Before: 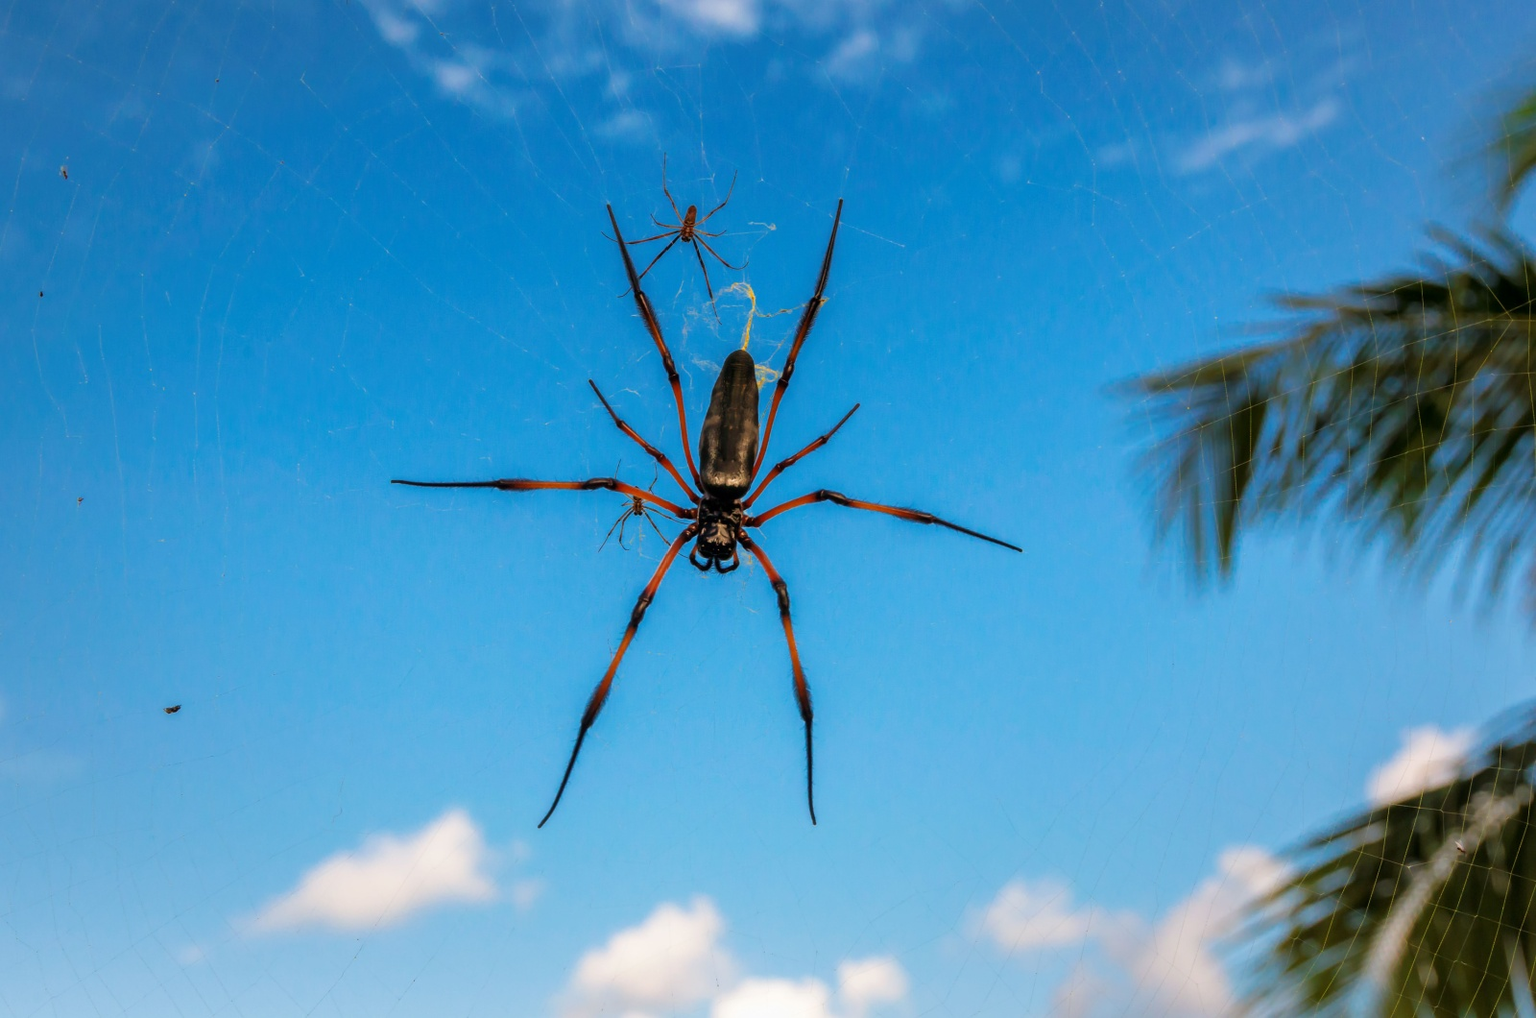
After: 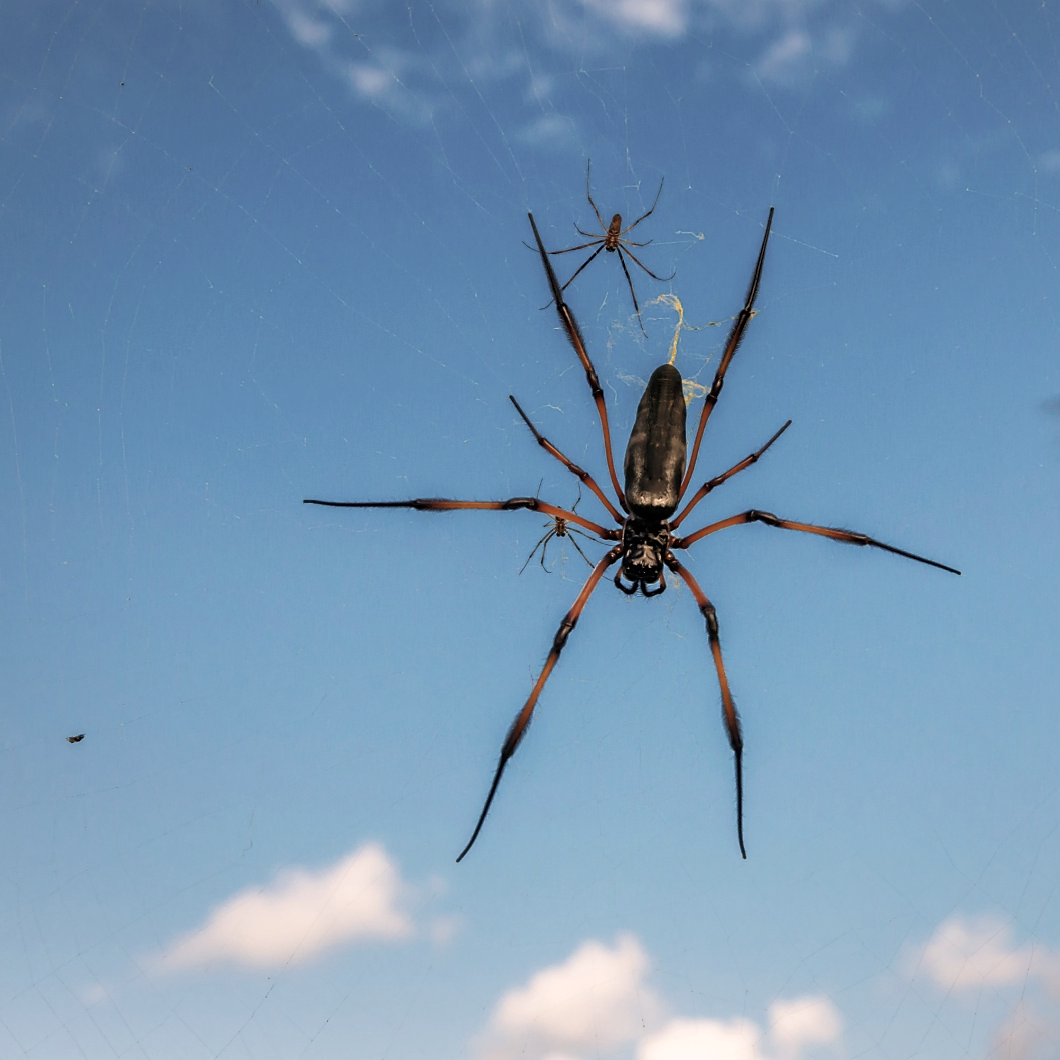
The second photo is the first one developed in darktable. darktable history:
crop and rotate: left 6.611%, right 27.123%
sharpen: radius 1.901, amount 0.411, threshold 1.272
color correction: highlights a* 5.52, highlights b* 5.27, saturation 0.644
